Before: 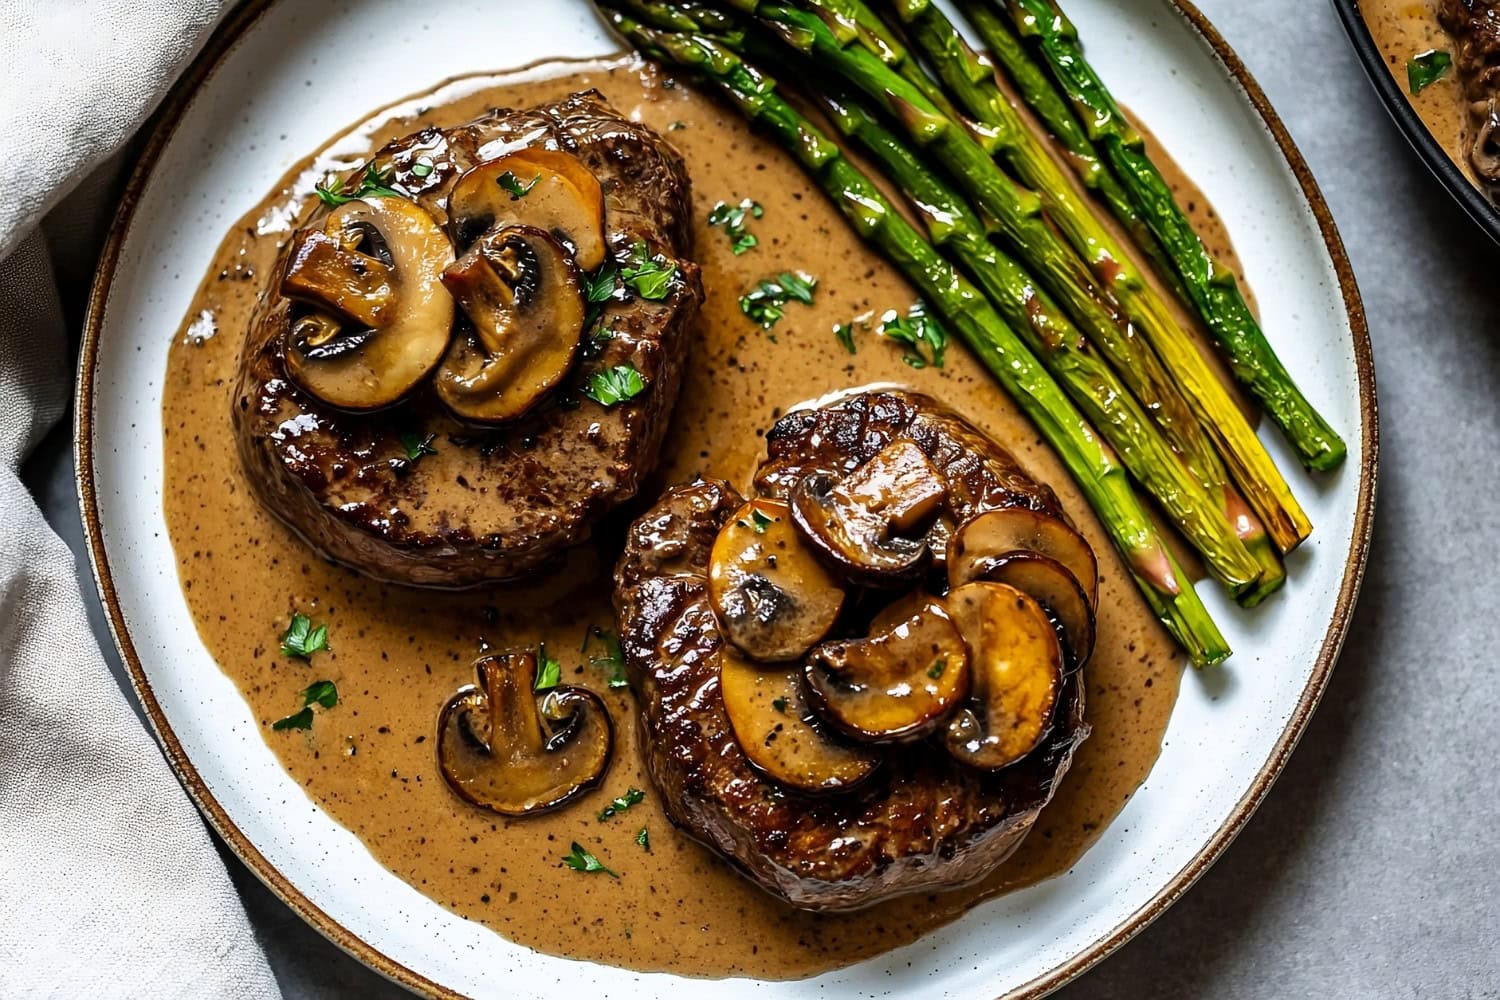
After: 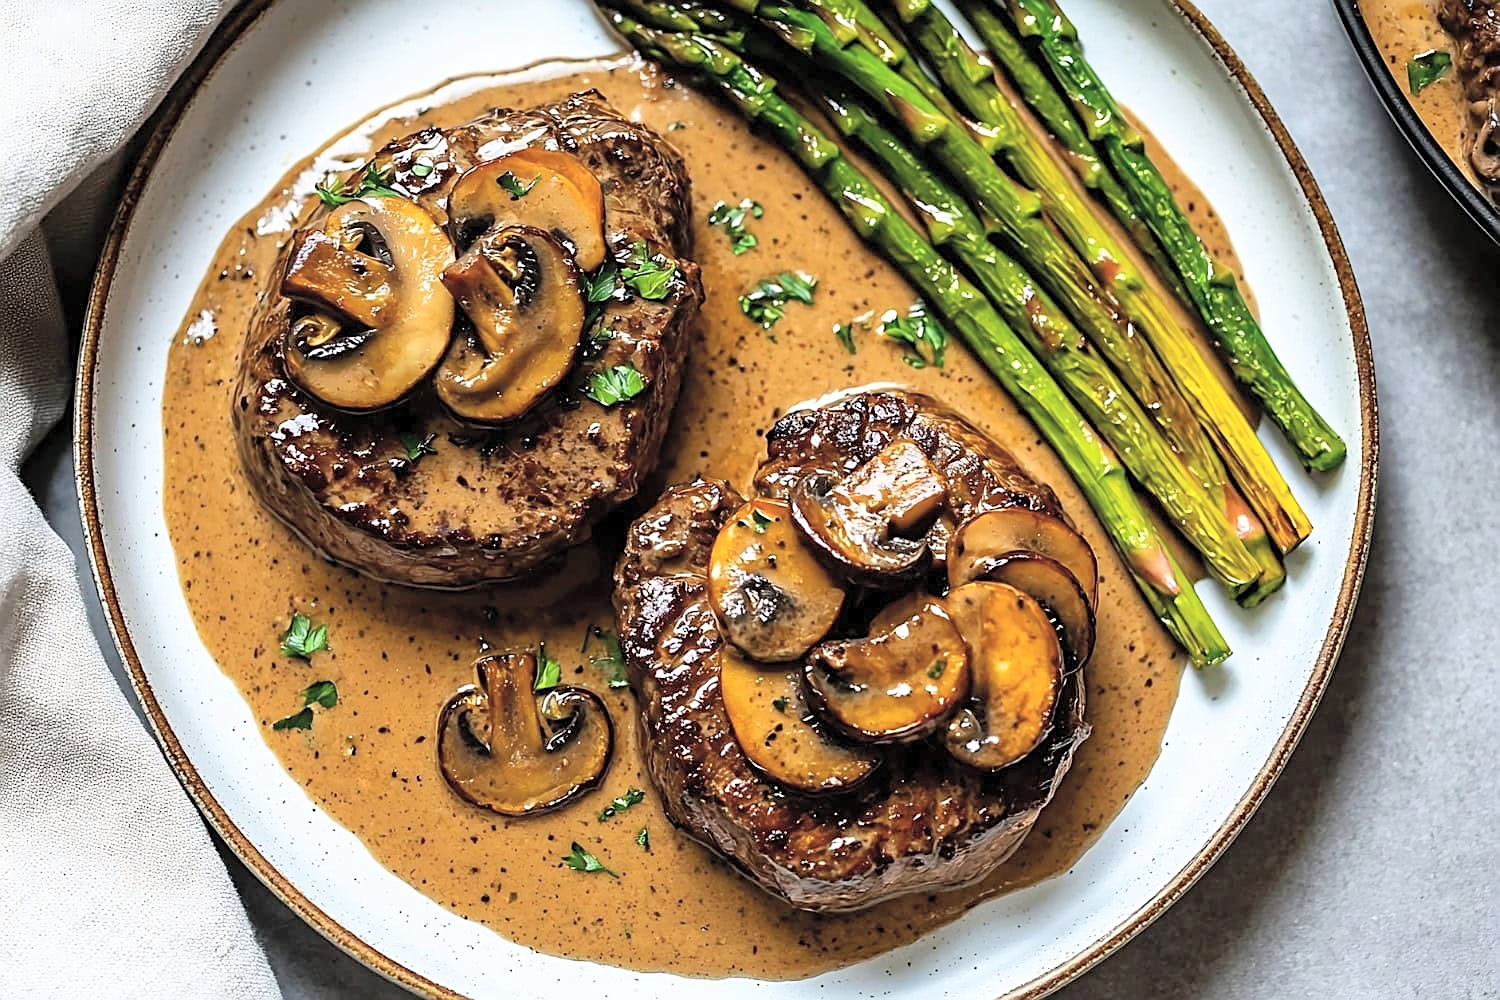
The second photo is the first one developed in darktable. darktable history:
sharpen: on, module defaults
shadows and highlights: shadows -31.56, highlights 29.71
contrast brightness saturation: brightness 0.284
